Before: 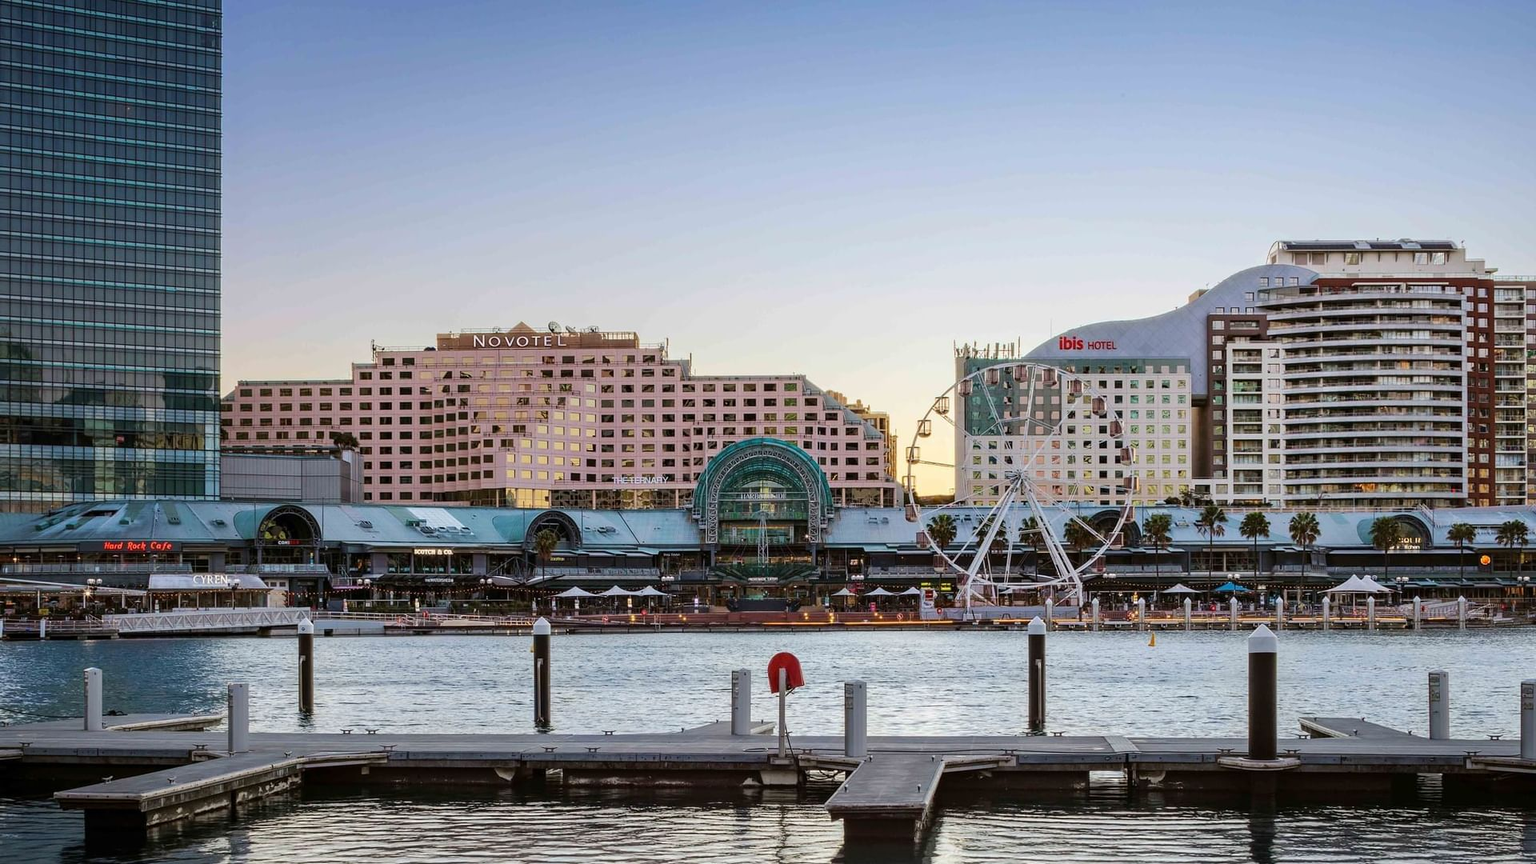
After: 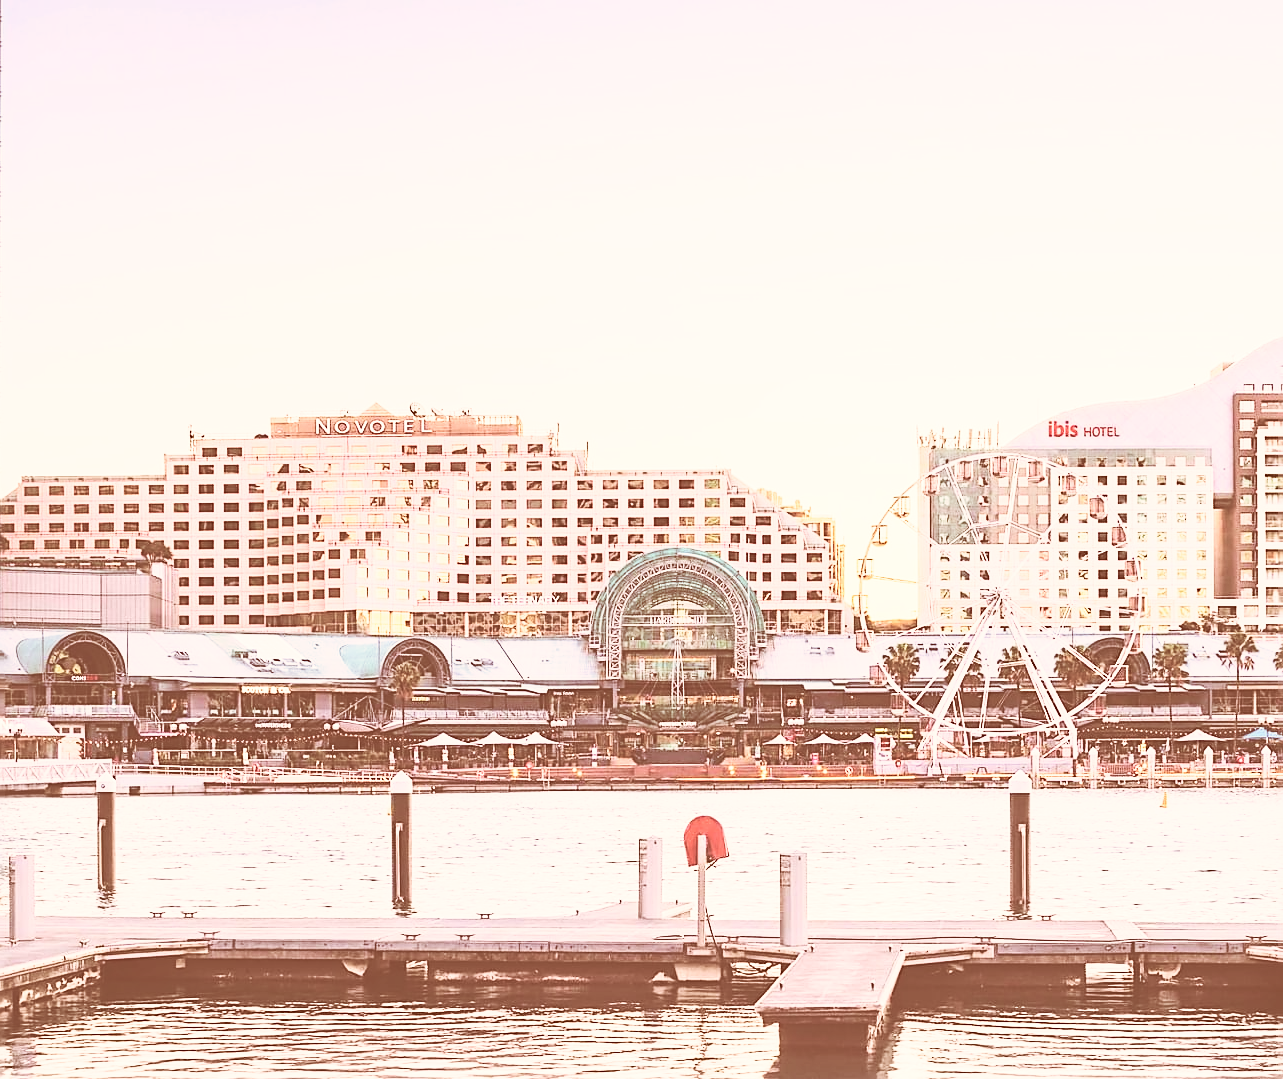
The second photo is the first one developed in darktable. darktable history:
contrast brightness saturation: contrast 0.244, brightness 0.095
velvia: strength 6.27%
exposure: black level correction -0.042, exposure 0.064 EV, compensate highlight preservation false
tone equalizer: -8 EV -0.381 EV, -7 EV -0.366 EV, -6 EV -0.356 EV, -5 EV -0.209 EV, -3 EV 0.227 EV, -2 EV 0.311 EV, -1 EV 0.379 EV, +0 EV 0.407 EV
sharpen: on, module defaults
crop and rotate: left 14.416%, right 18.756%
color correction: highlights a* 9.54, highlights b* 8.62, shadows a* 39.92, shadows b* 39.62, saturation 0.797
base curve: curves: ch0 [(0, 0) (0.018, 0.026) (0.143, 0.37) (0.33, 0.731) (0.458, 0.853) (0.735, 0.965) (0.905, 0.986) (1, 1)], preserve colors none
